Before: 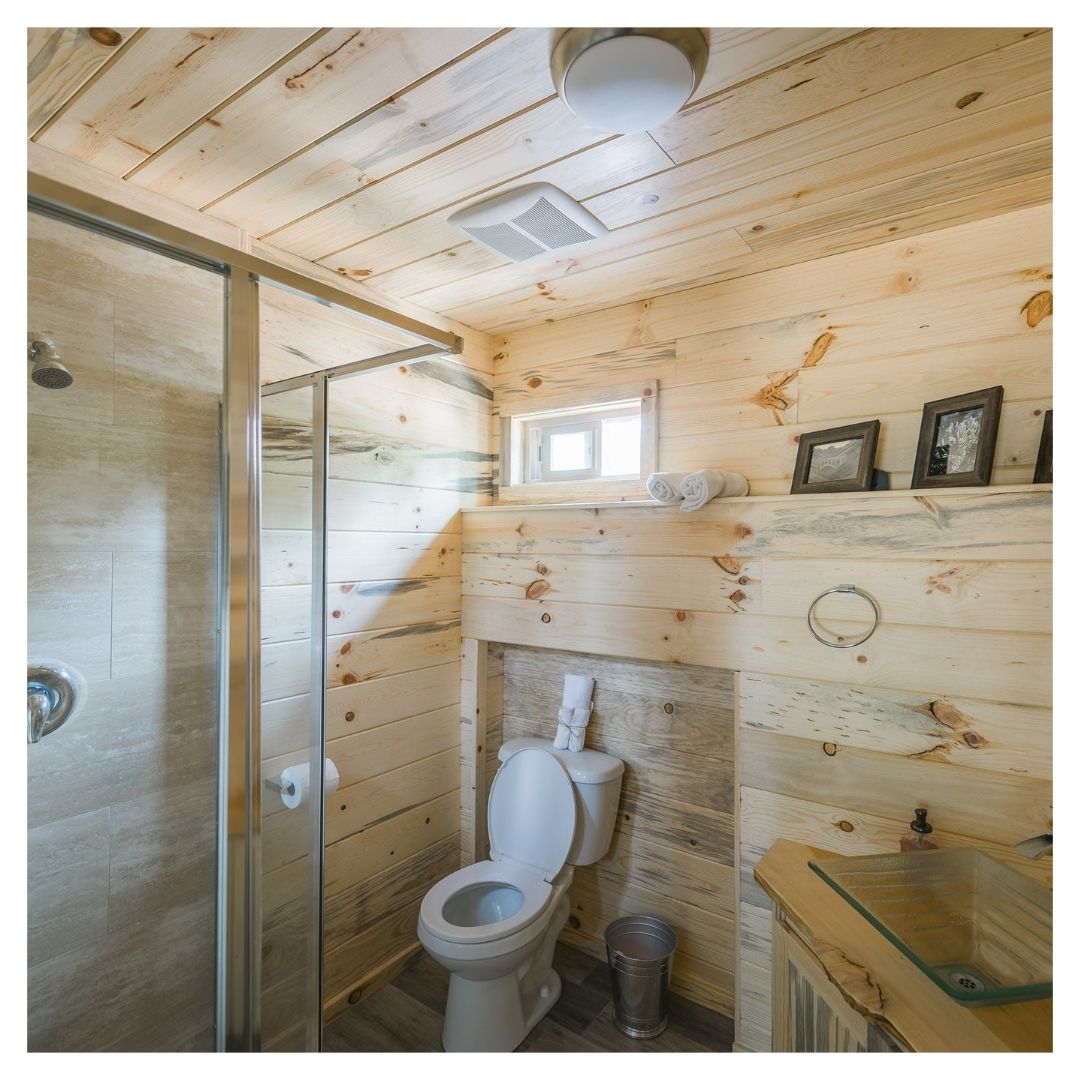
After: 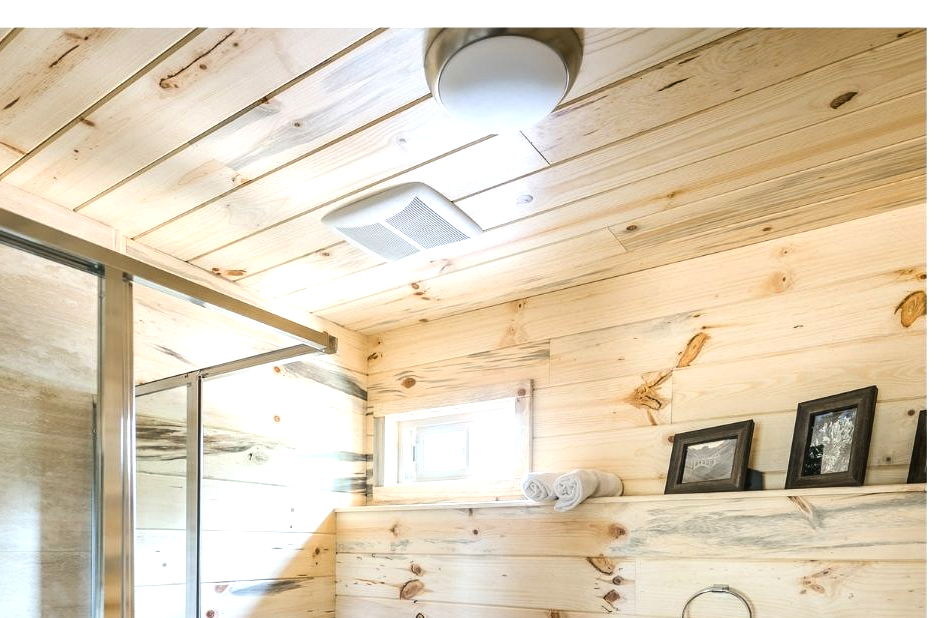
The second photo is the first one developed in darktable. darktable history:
tone equalizer: -8 EV -0.75 EV, -7 EV -0.7 EV, -6 EV -0.6 EV, -5 EV -0.4 EV, -3 EV 0.4 EV, -2 EV 0.6 EV, -1 EV 0.7 EV, +0 EV 0.75 EV, edges refinement/feathering 500, mask exposure compensation -1.57 EV, preserve details no
crop and rotate: left 11.812%, bottom 42.776%
color zones: curves: ch0 [(0.068, 0.464) (0.25, 0.5) (0.48, 0.508) (0.75, 0.536) (0.886, 0.476) (0.967, 0.456)]; ch1 [(0.066, 0.456) (0.25, 0.5) (0.616, 0.508) (0.746, 0.56) (0.934, 0.444)]
